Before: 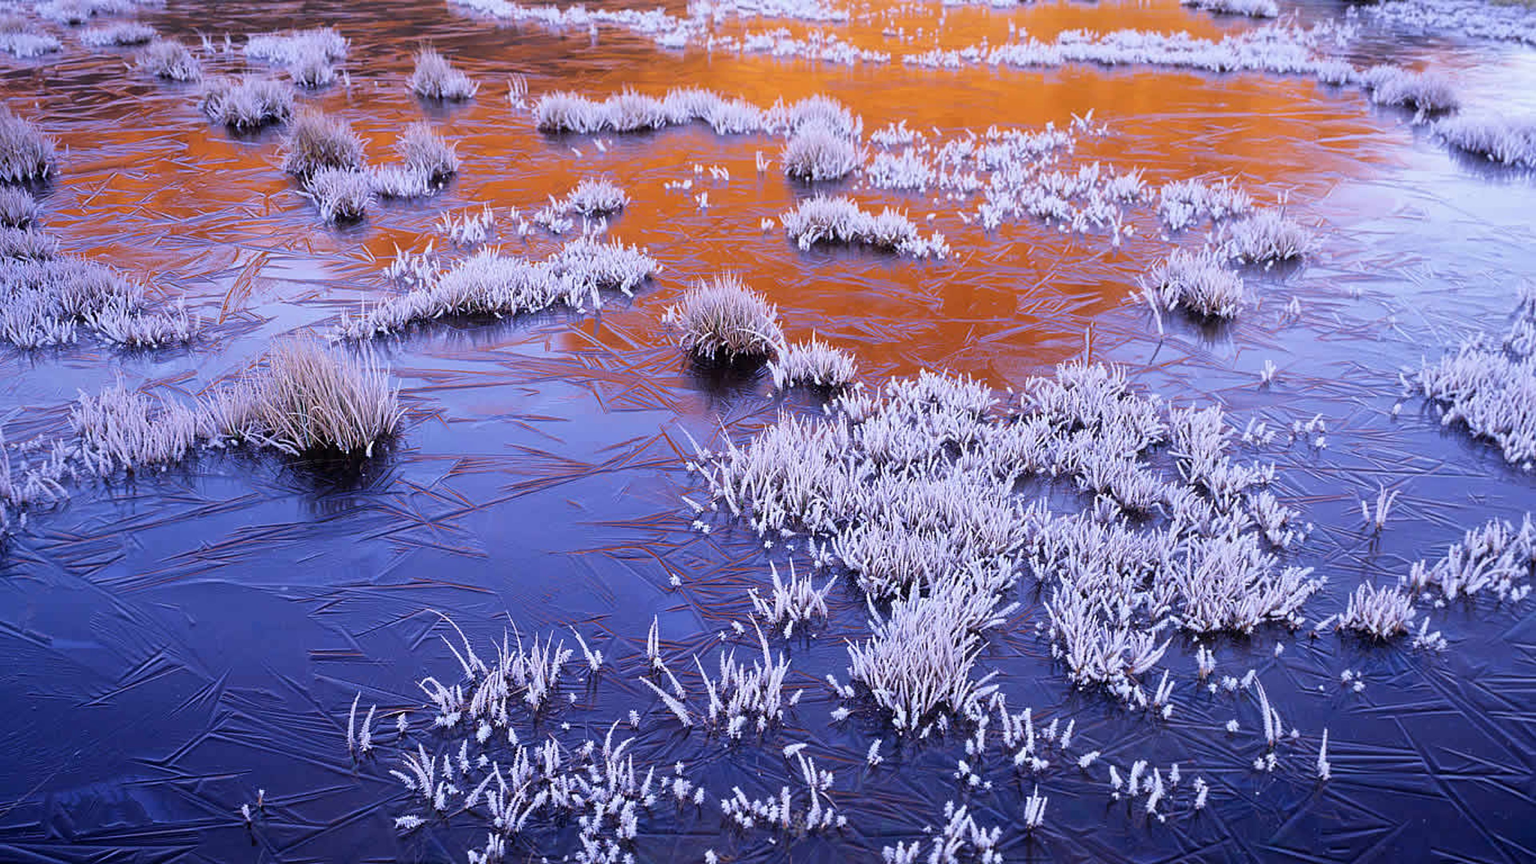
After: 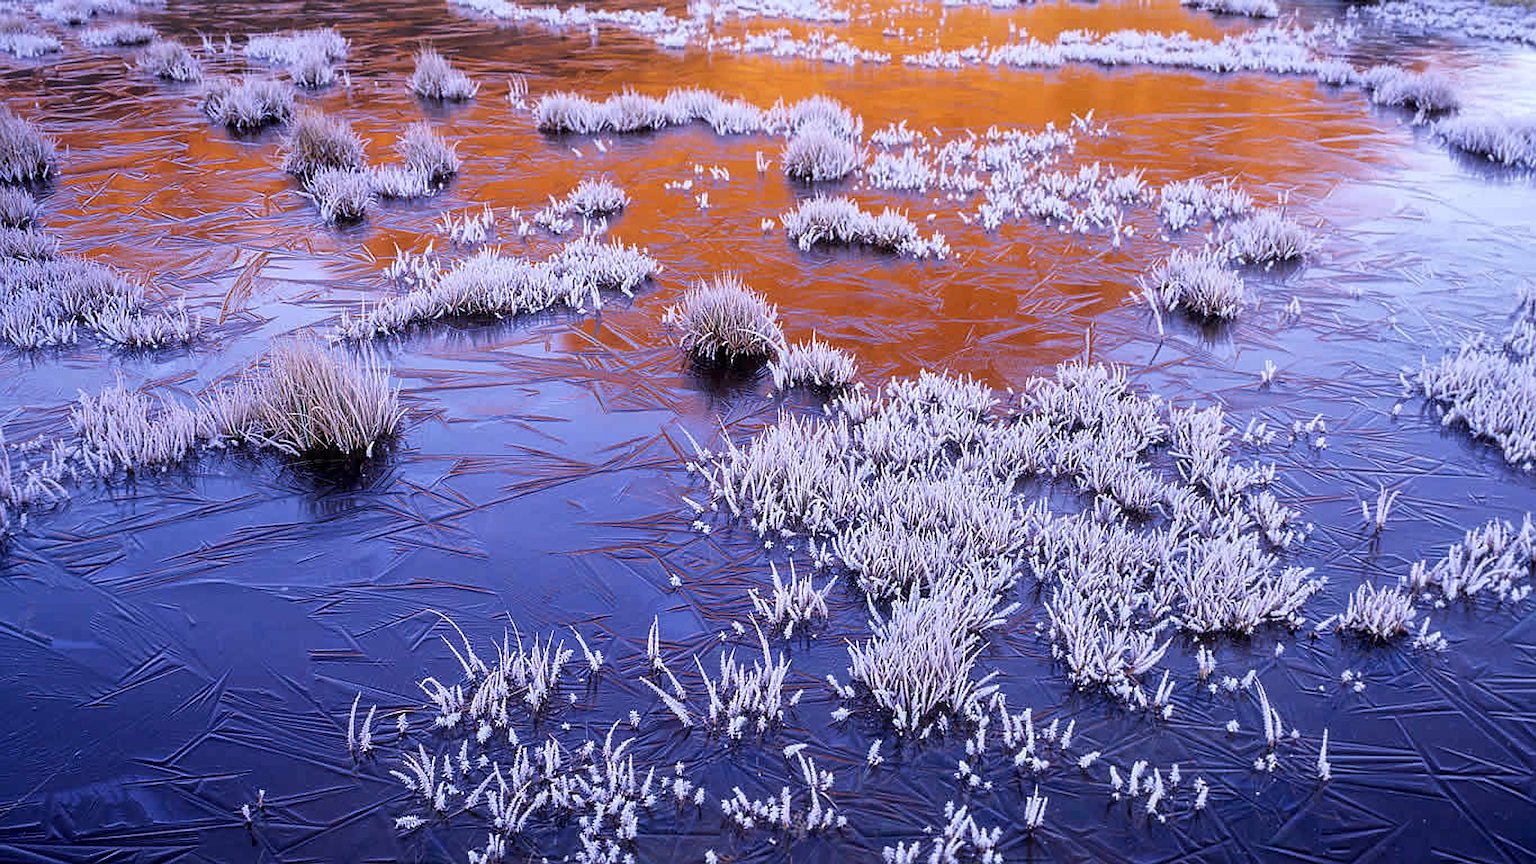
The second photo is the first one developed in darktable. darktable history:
local contrast: on, module defaults
sharpen: radius 1.427, amount 1.232, threshold 0.744
